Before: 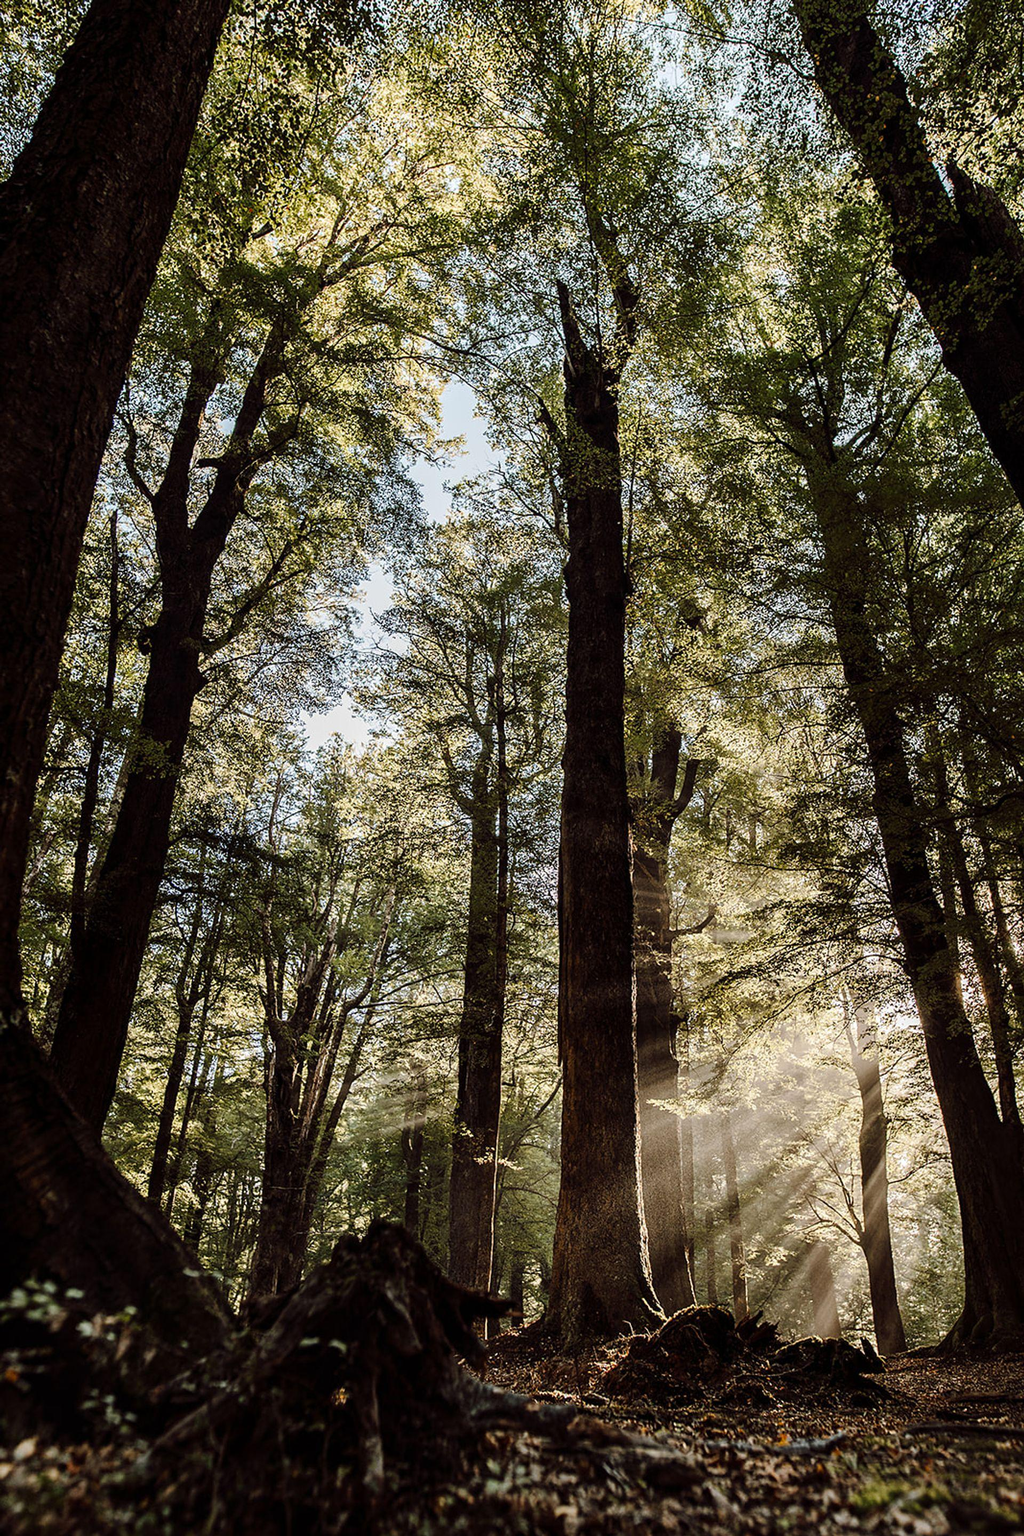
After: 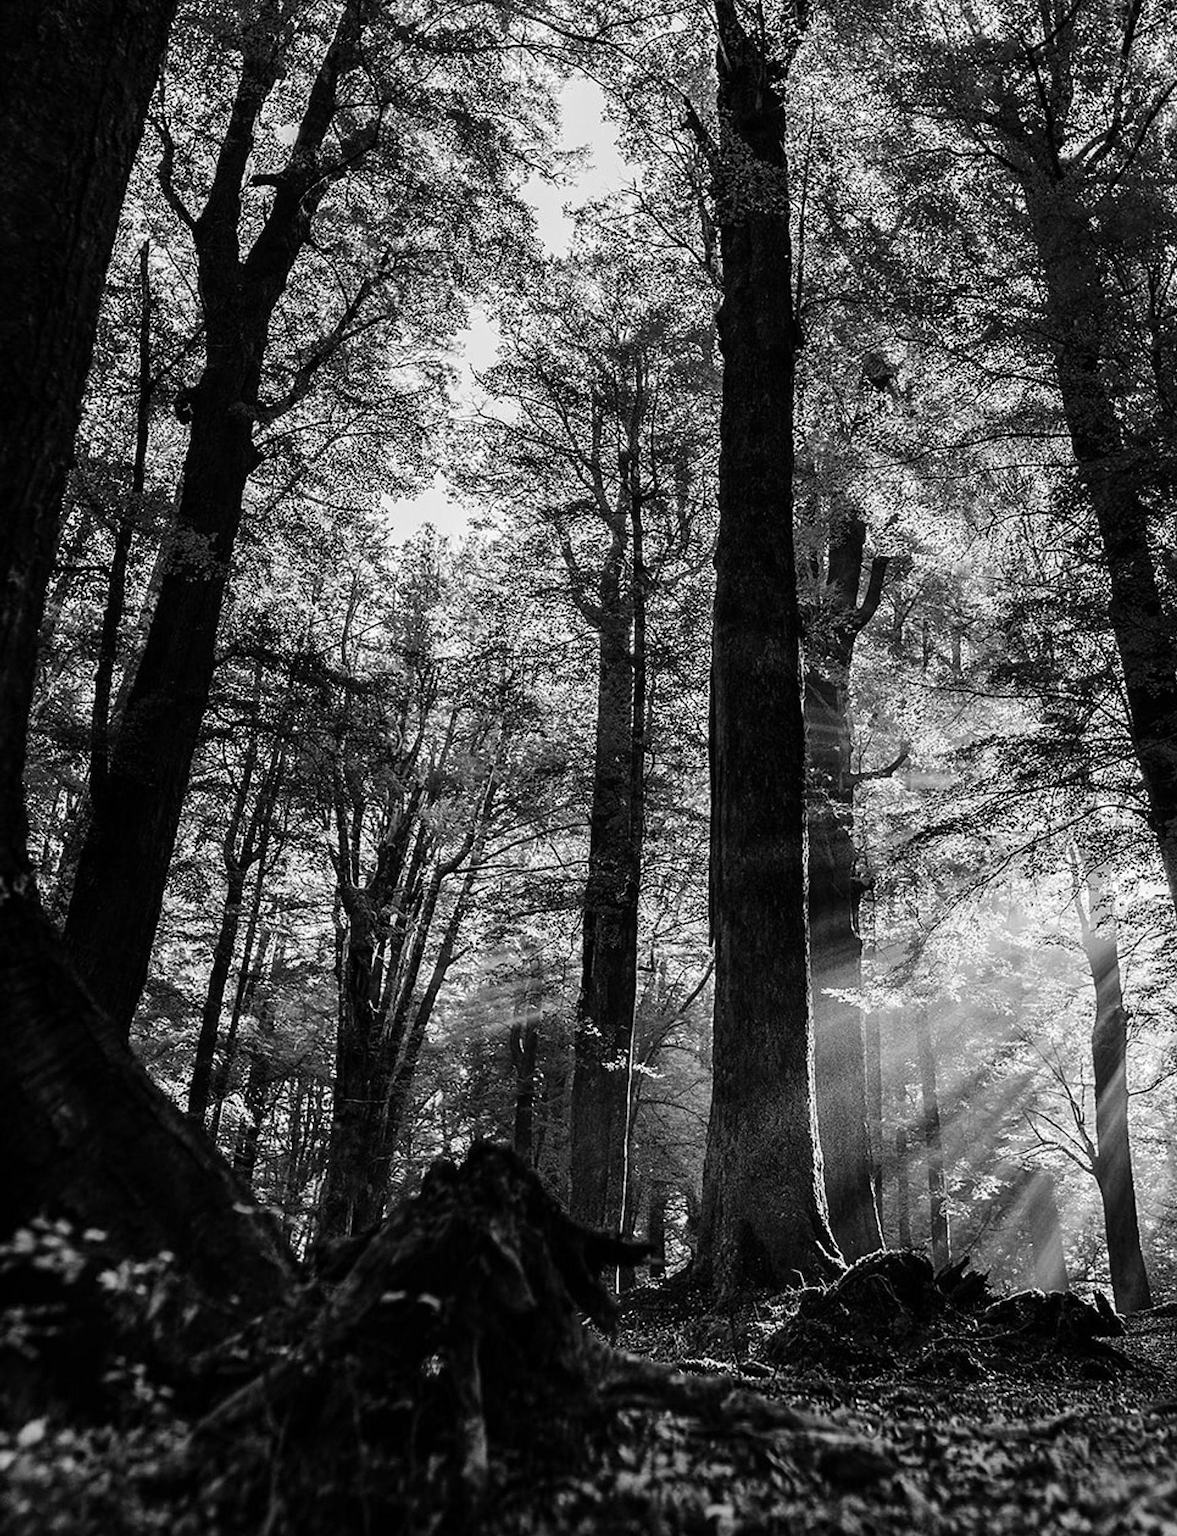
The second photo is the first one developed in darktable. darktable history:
crop: top 20.916%, right 9.437%, bottom 0.316%
color contrast: green-magenta contrast 0, blue-yellow contrast 0
